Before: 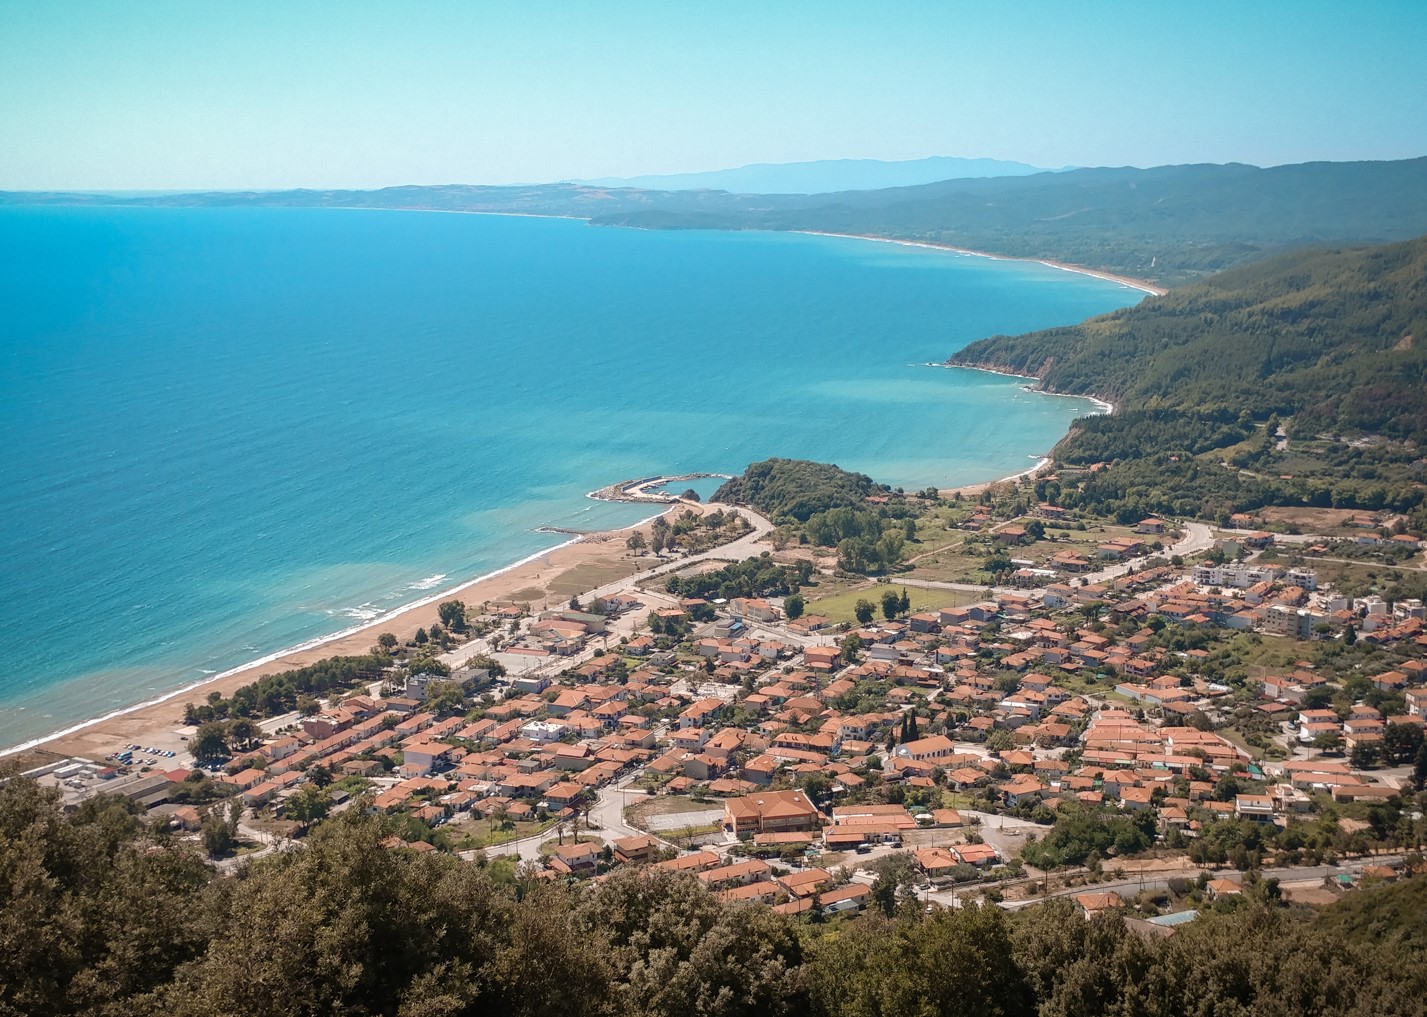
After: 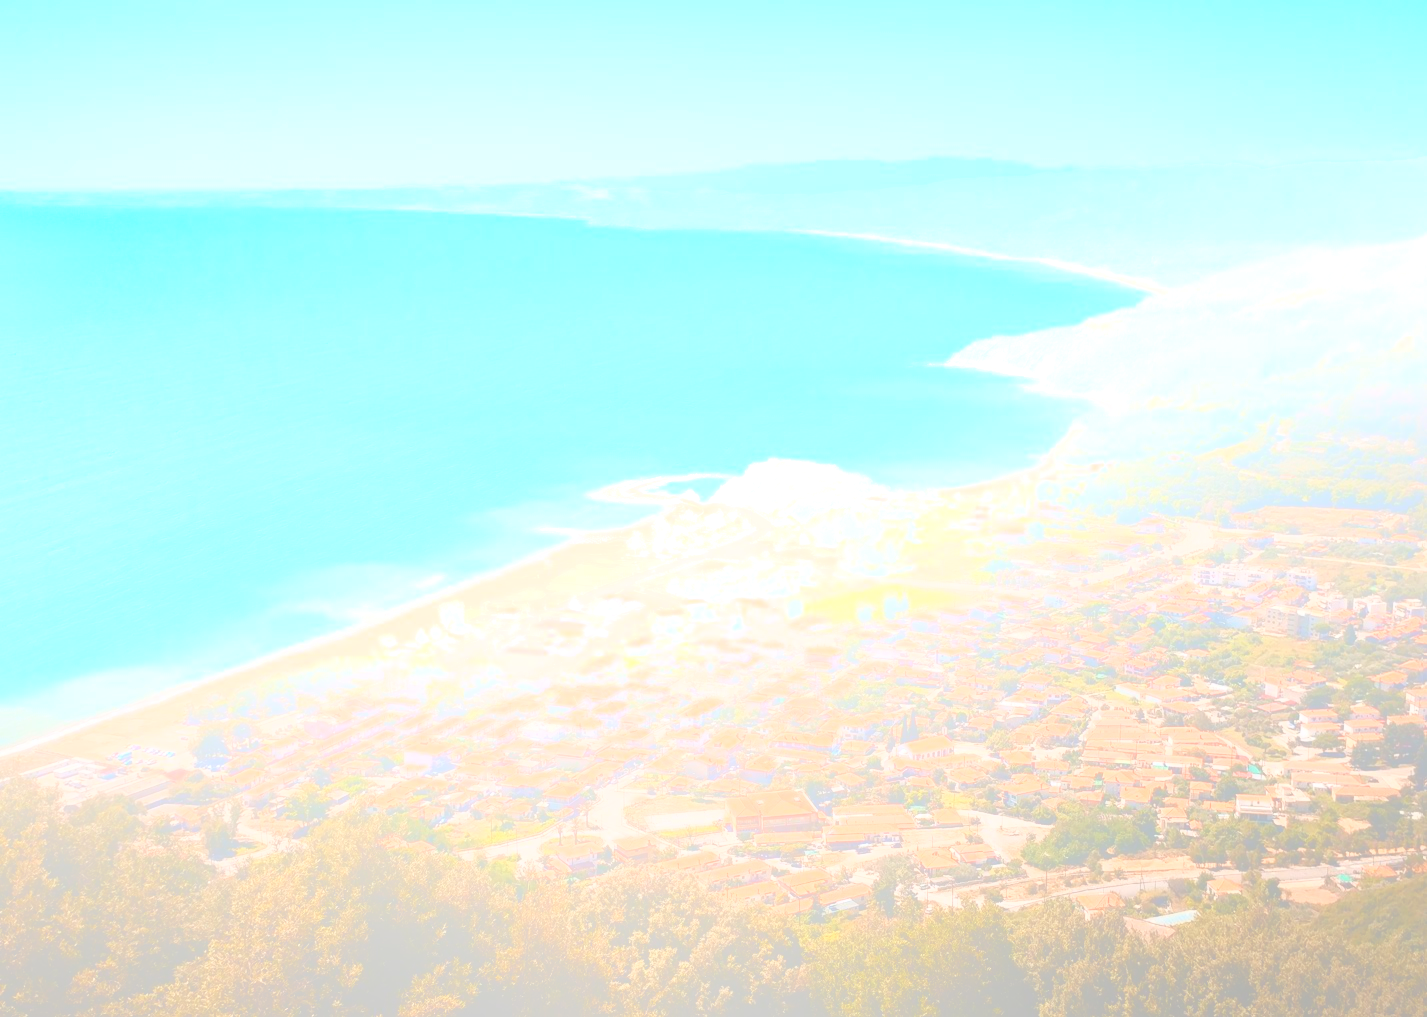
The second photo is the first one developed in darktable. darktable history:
exposure: black level correction -0.008, exposure 0.067 EV, compensate highlight preservation false
bloom: size 70%, threshold 25%, strength 70%
contrast brightness saturation: contrast 0.4, brightness 0.1, saturation 0.21
